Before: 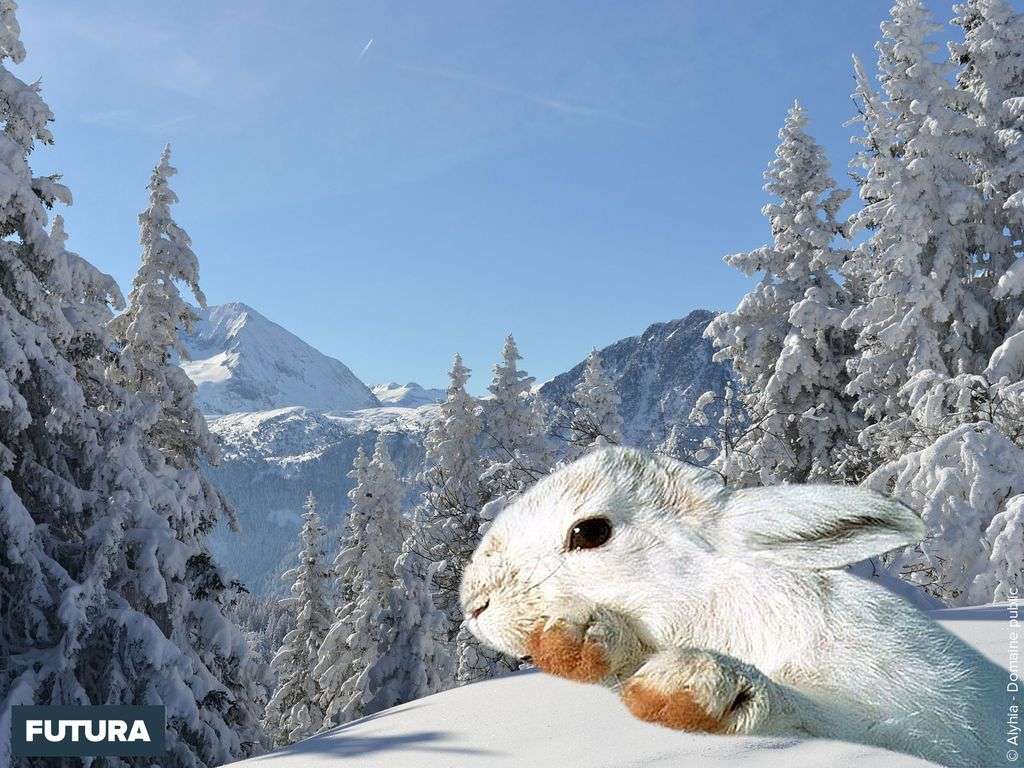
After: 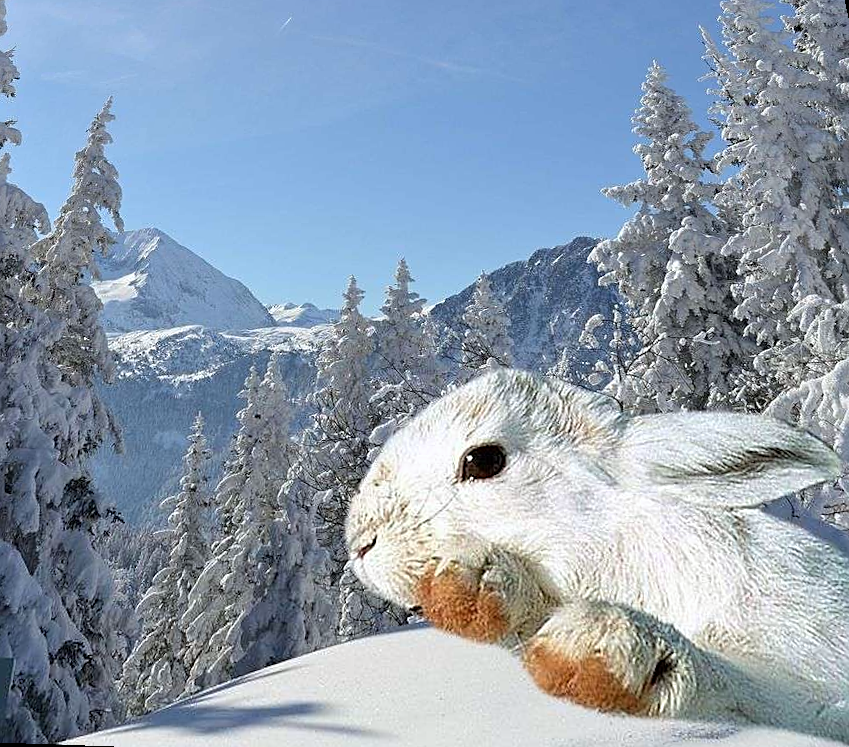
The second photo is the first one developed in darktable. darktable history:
sharpen: on, module defaults
rotate and perspective: rotation 0.72°, lens shift (vertical) -0.352, lens shift (horizontal) -0.051, crop left 0.152, crop right 0.859, crop top 0.019, crop bottom 0.964
white balance: red 0.986, blue 1.01
